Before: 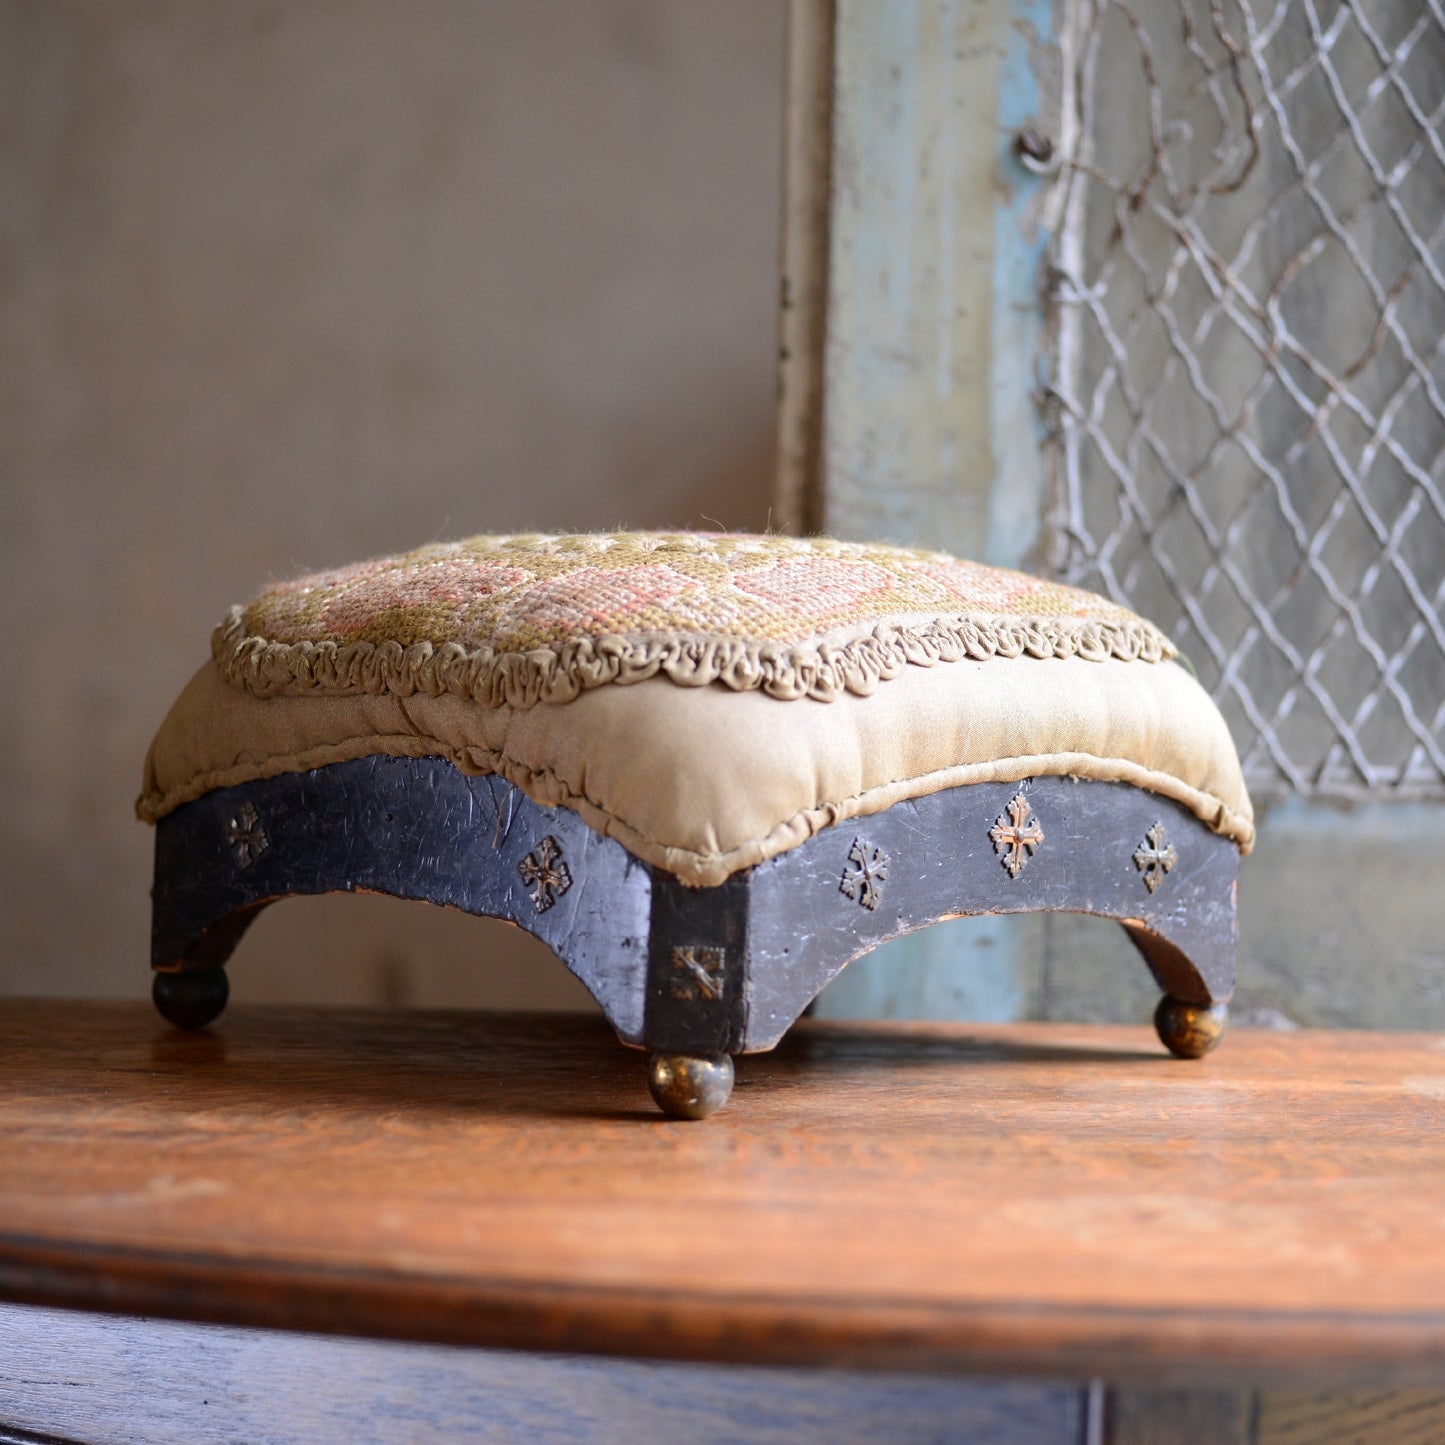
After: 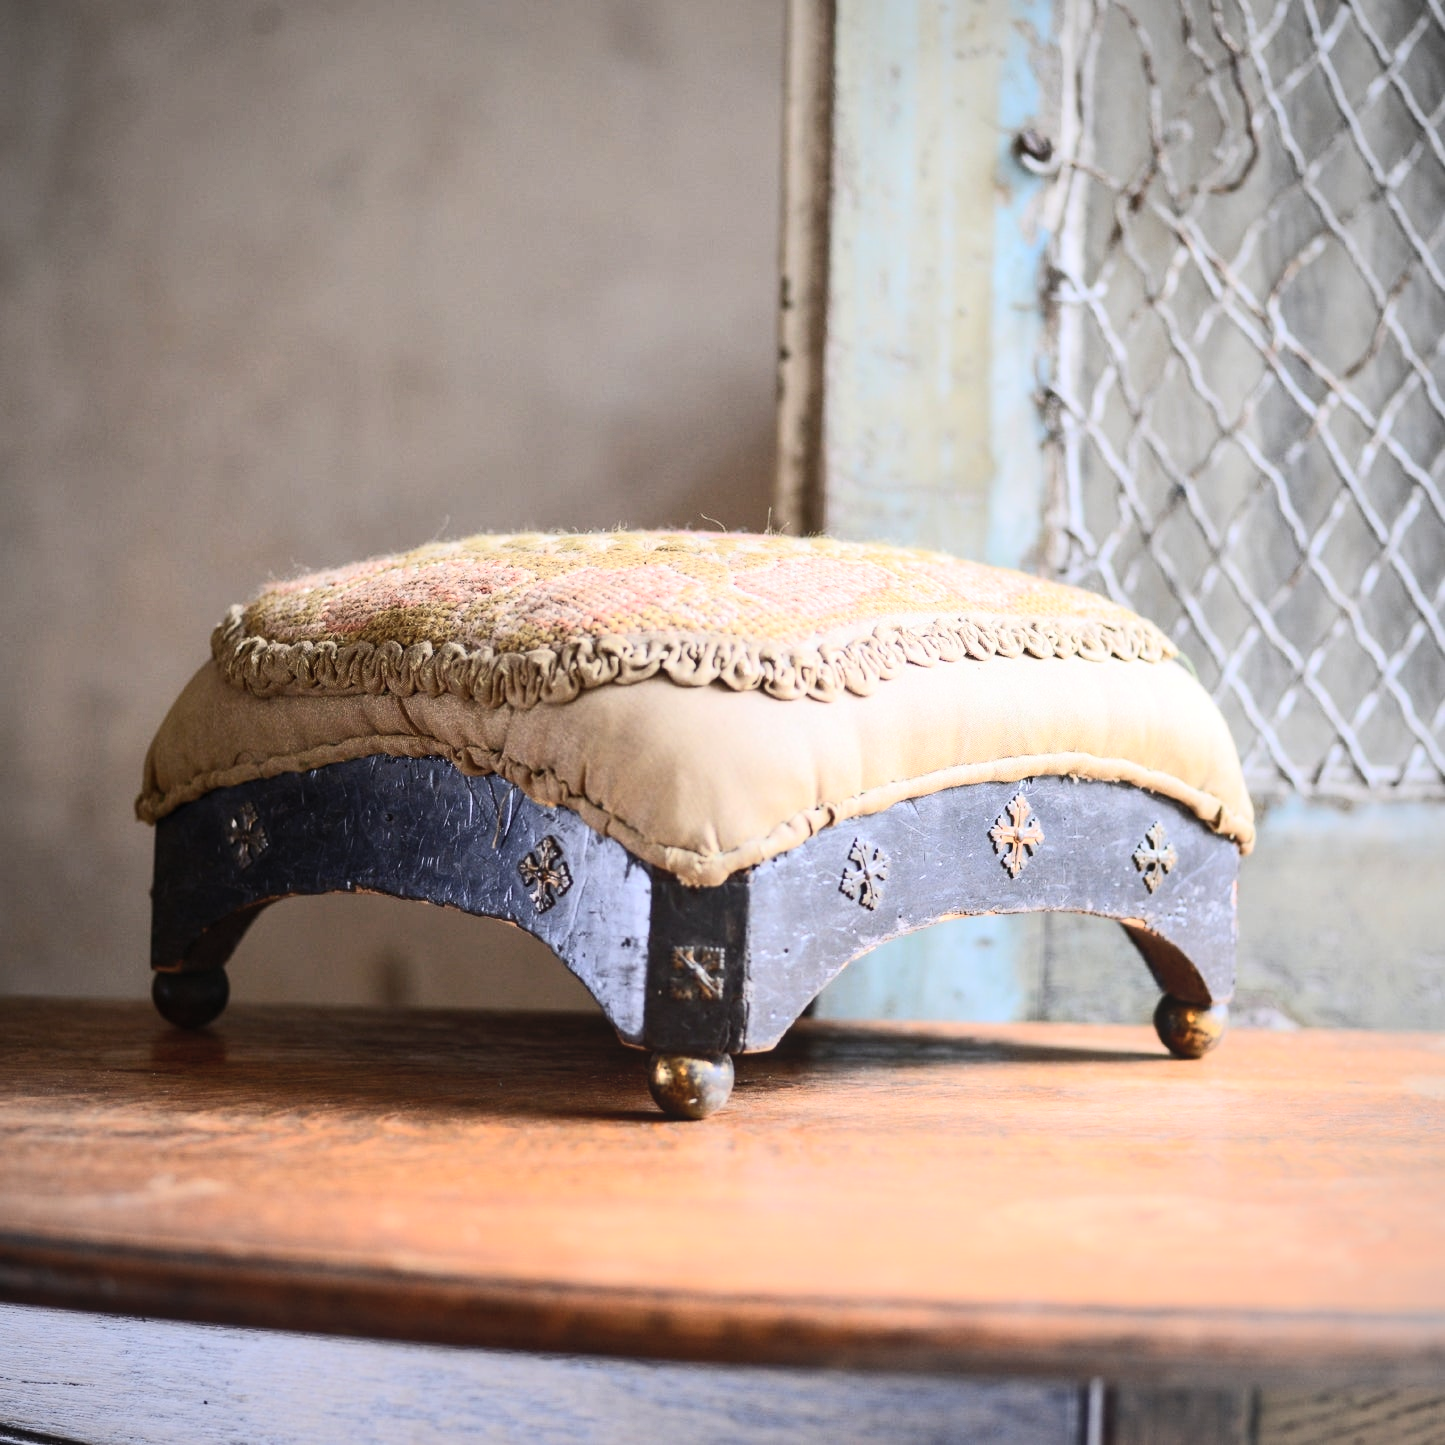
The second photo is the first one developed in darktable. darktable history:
vignetting: fall-off radius 93.87%
tone equalizer: -8 EV -0.417 EV, -7 EV -0.389 EV, -6 EV -0.333 EV, -5 EV -0.222 EV, -3 EV 0.222 EV, -2 EV 0.333 EV, -1 EV 0.389 EV, +0 EV 0.417 EV, edges refinement/feathering 500, mask exposure compensation -1.57 EV, preserve details no
contrast brightness saturation: contrast 0.28
local contrast: detail 110%
global tonemap: drago (0.7, 100)
